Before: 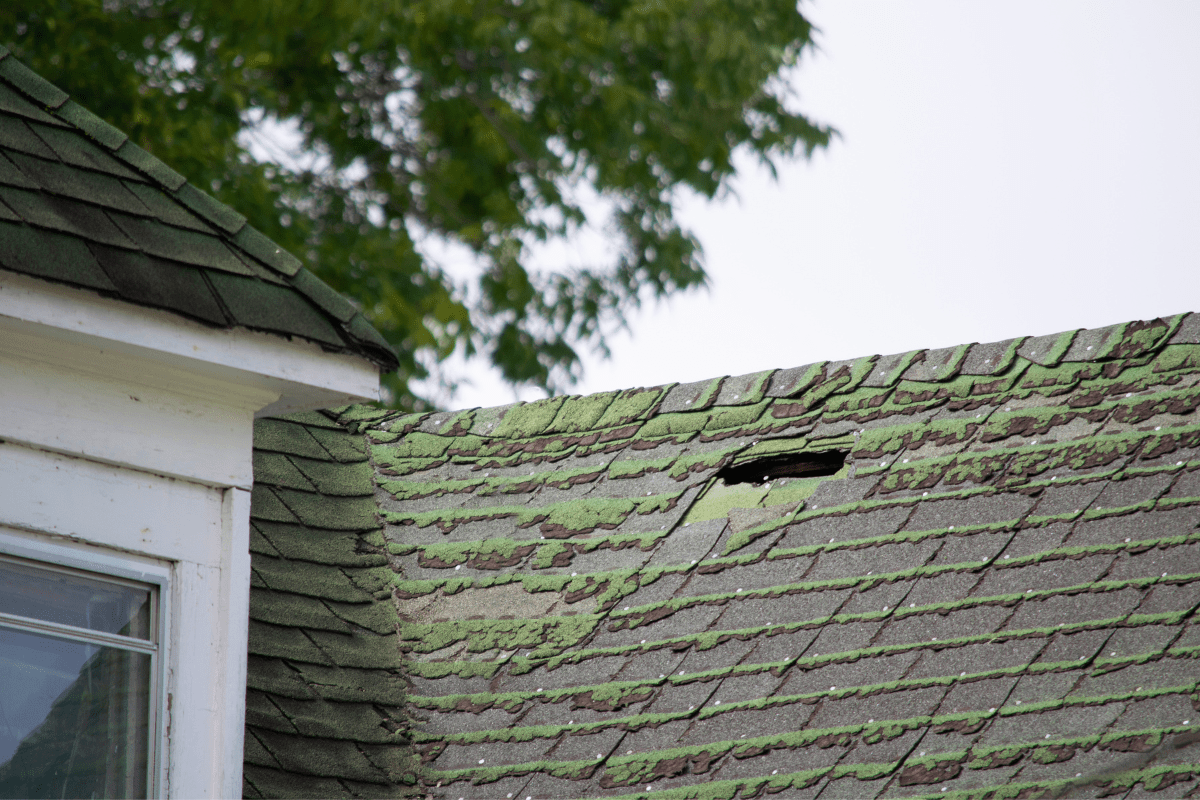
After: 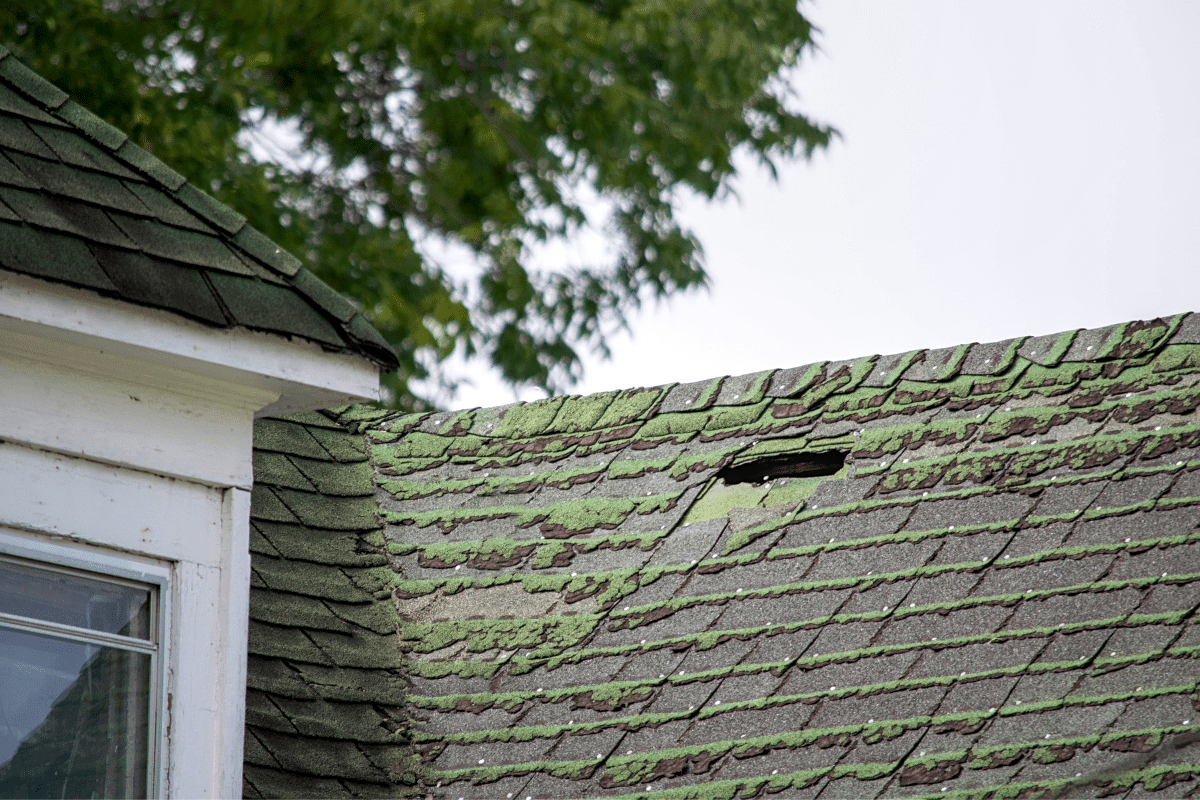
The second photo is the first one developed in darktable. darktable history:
local contrast: detail 130%
sharpen: amount 0.2
